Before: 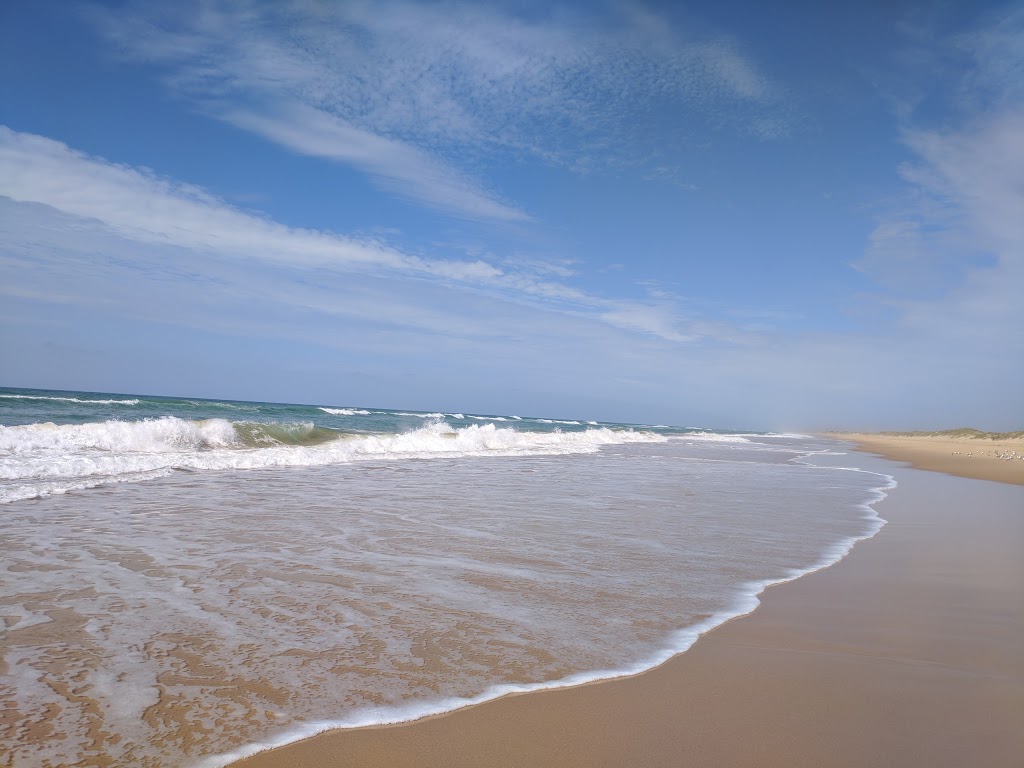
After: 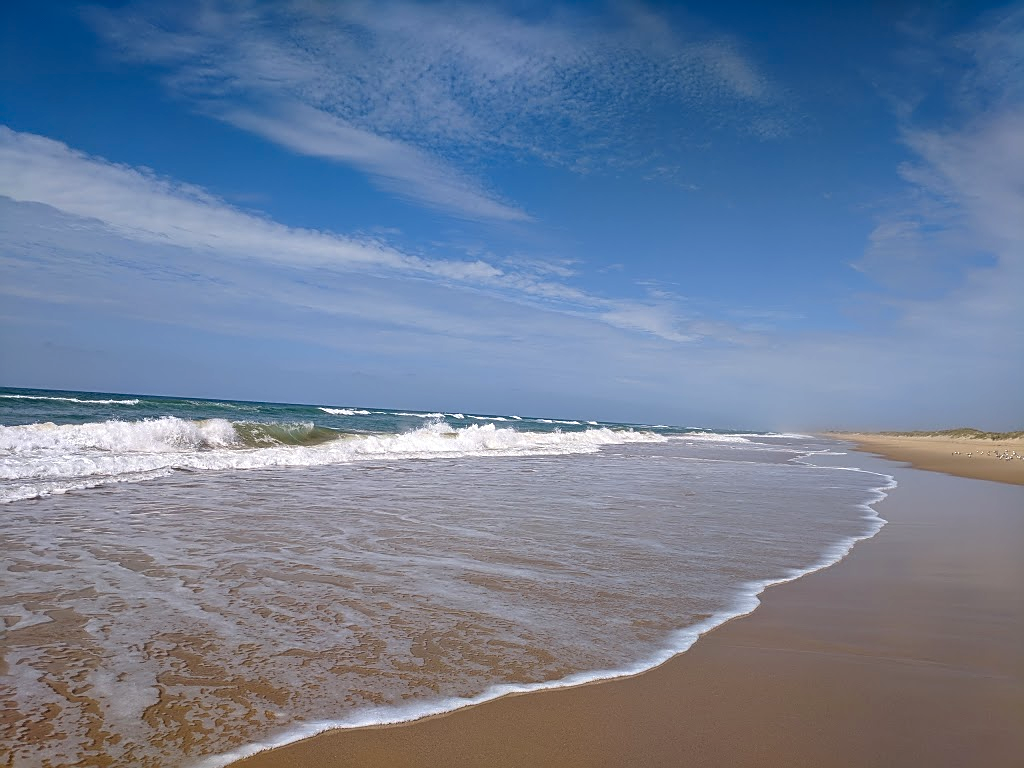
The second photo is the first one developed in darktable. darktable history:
sharpen: on, module defaults
exposure: black level correction 0.009, compensate highlight preservation false
contrast brightness saturation: contrast 0.069, brightness -0.139, saturation 0.11
